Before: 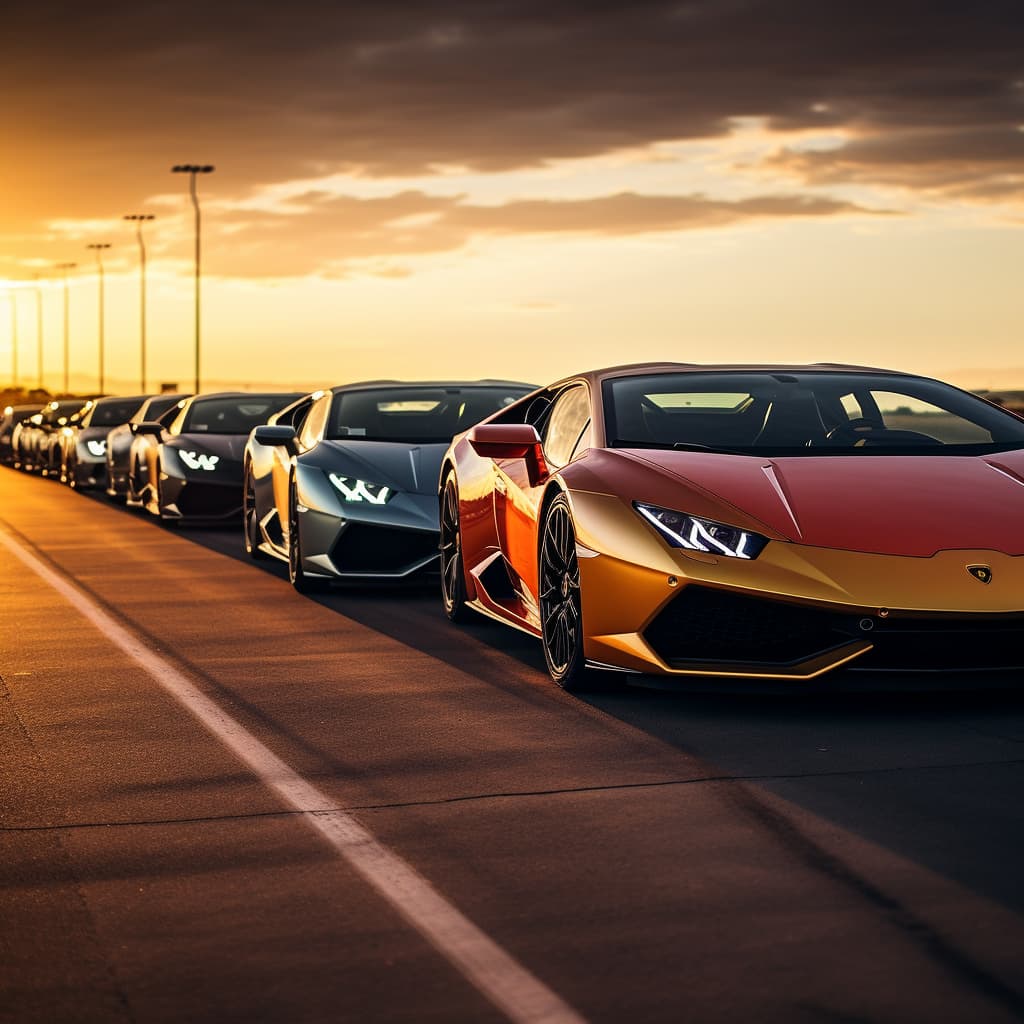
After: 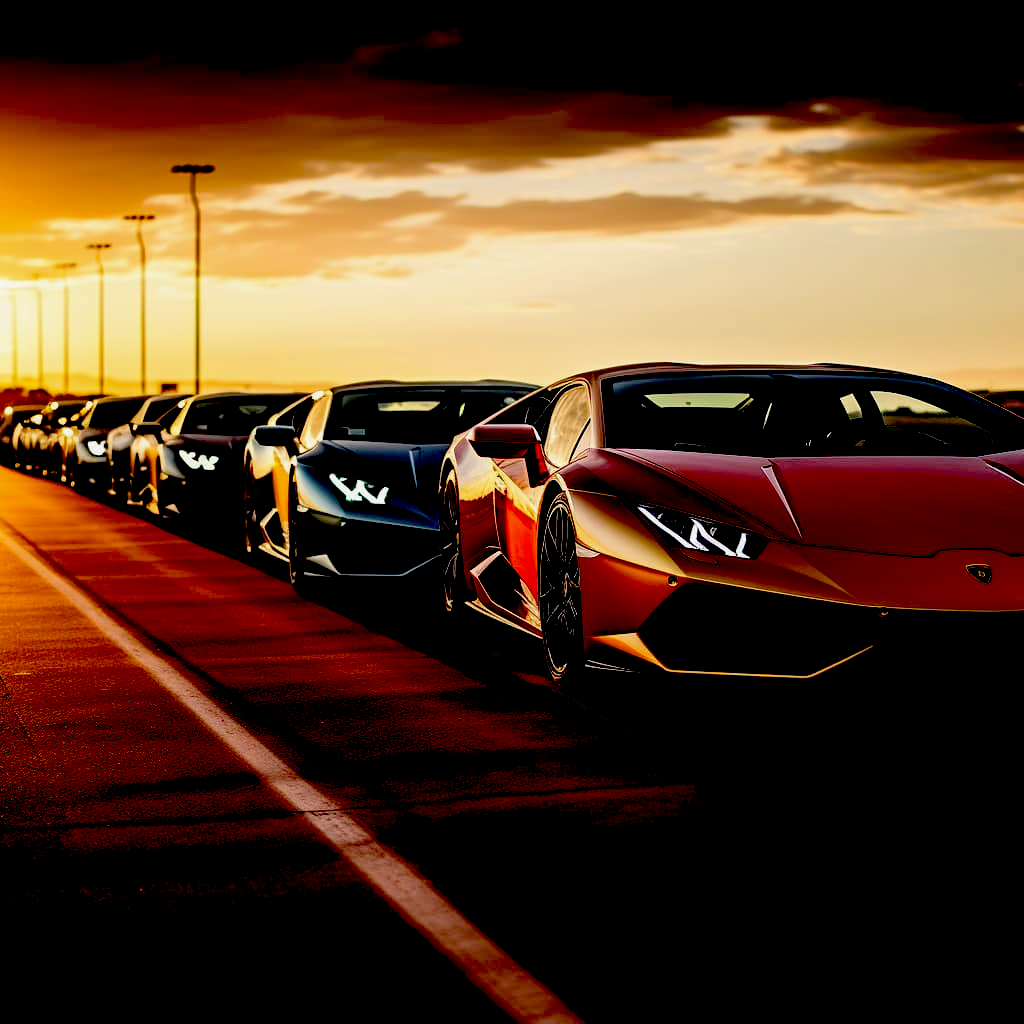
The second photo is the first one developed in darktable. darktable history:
exposure: black level correction 0.099, exposure -0.088 EV, compensate highlight preservation false
